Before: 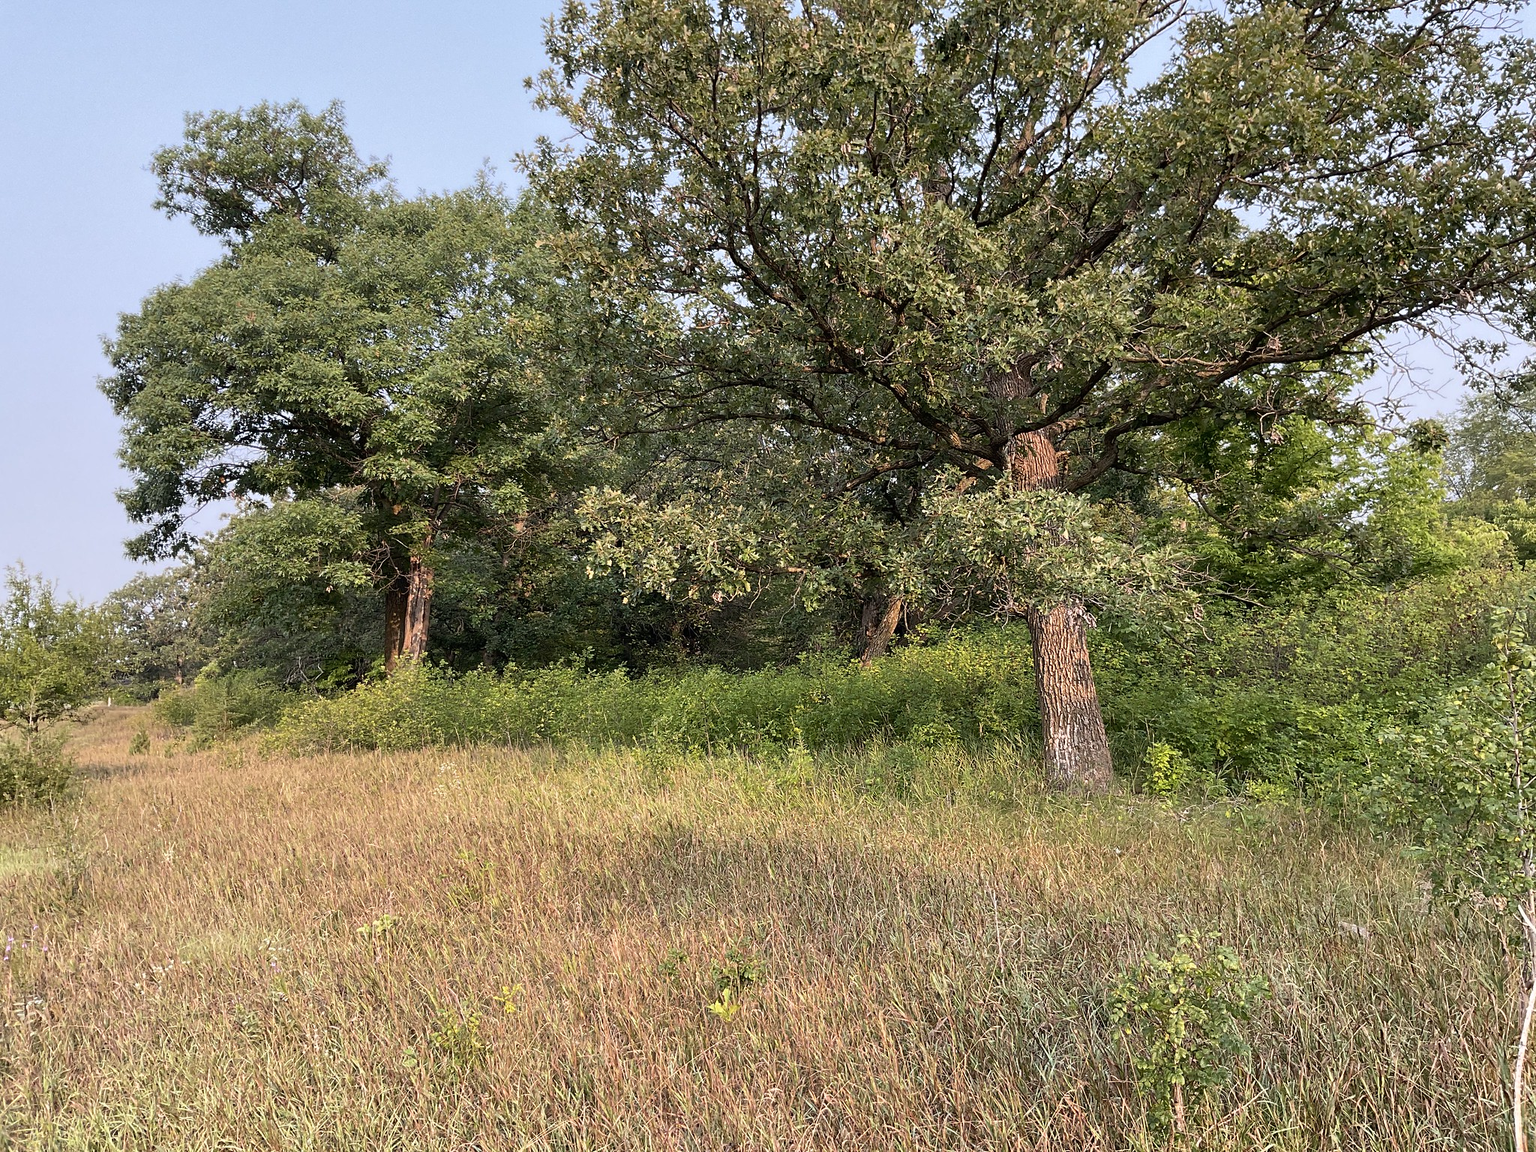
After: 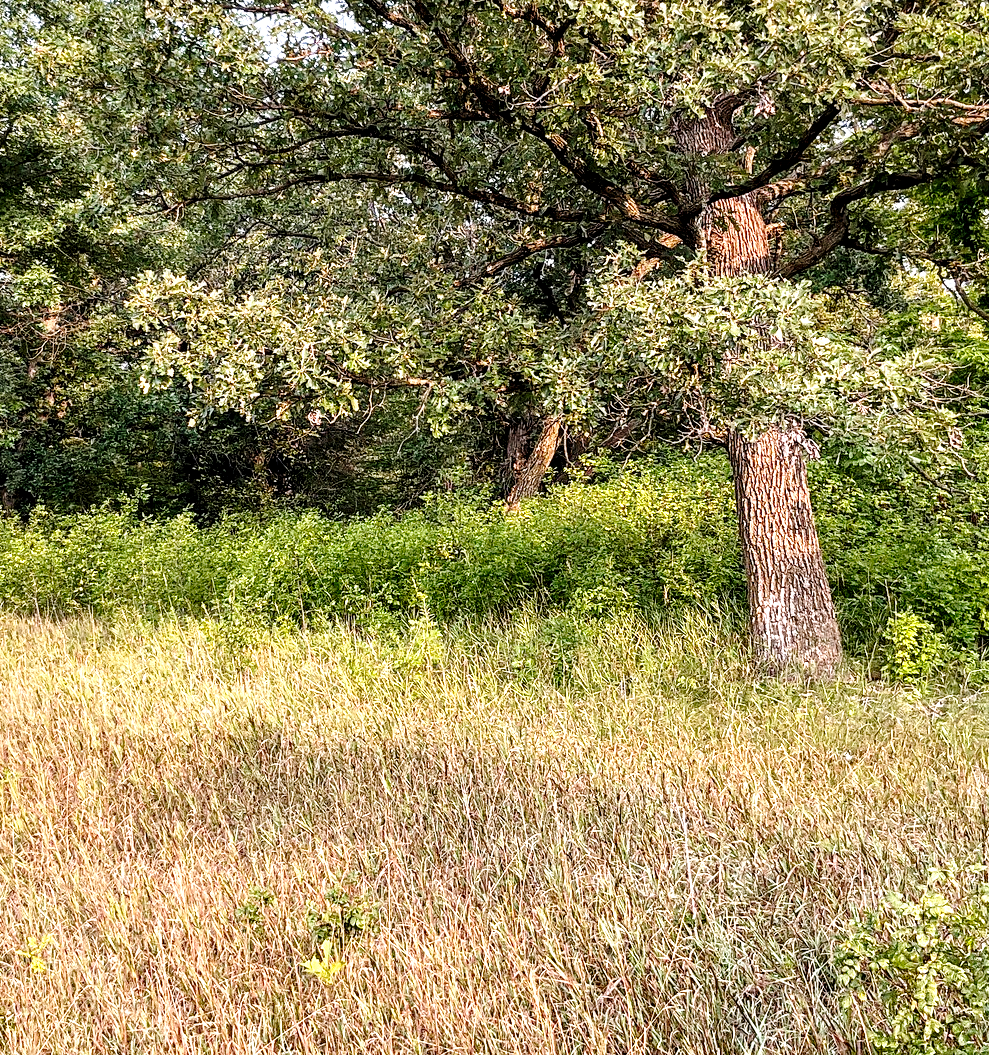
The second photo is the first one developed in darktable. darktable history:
base curve: curves: ch0 [(0, 0) (0.028, 0.03) (0.121, 0.232) (0.46, 0.748) (0.859, 0.968) (1, 1)], preserve colors none
local contrast: highlights 60%, shadows 60%, detail 160%
crop: left 31.379%, top 24.658%, right 20.326%, bottom 6.628%
white balance: red 1.009, blue 1.027
